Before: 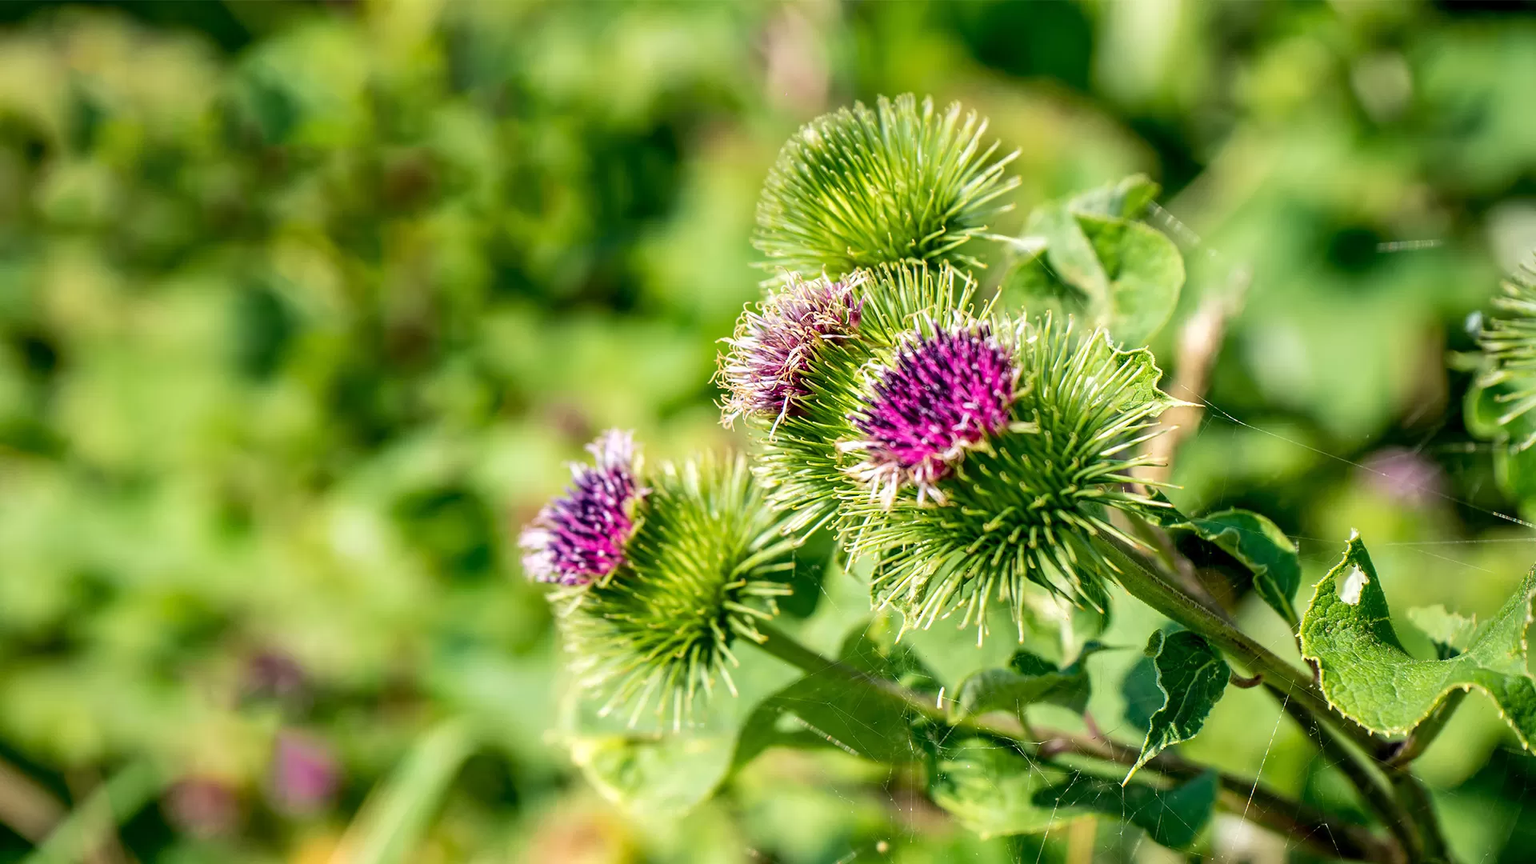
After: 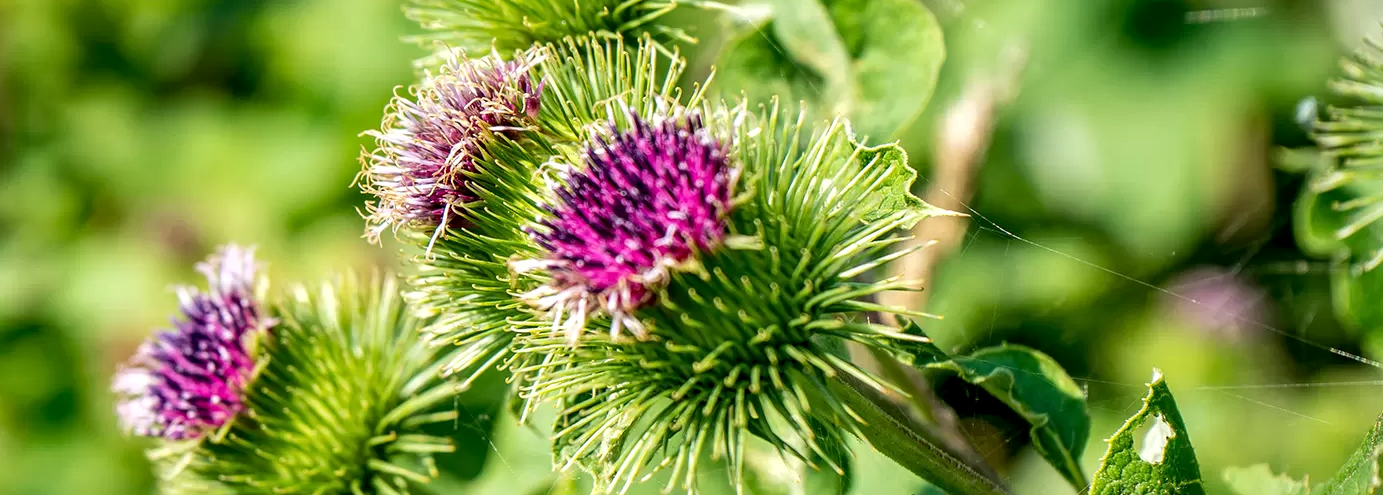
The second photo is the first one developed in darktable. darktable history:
local contrast: highlights 100%, shadows 100%, detail 120%, midtone range 0.2
crop and rotate: left 27.938%, top 27.046%, bottom 27.046%
